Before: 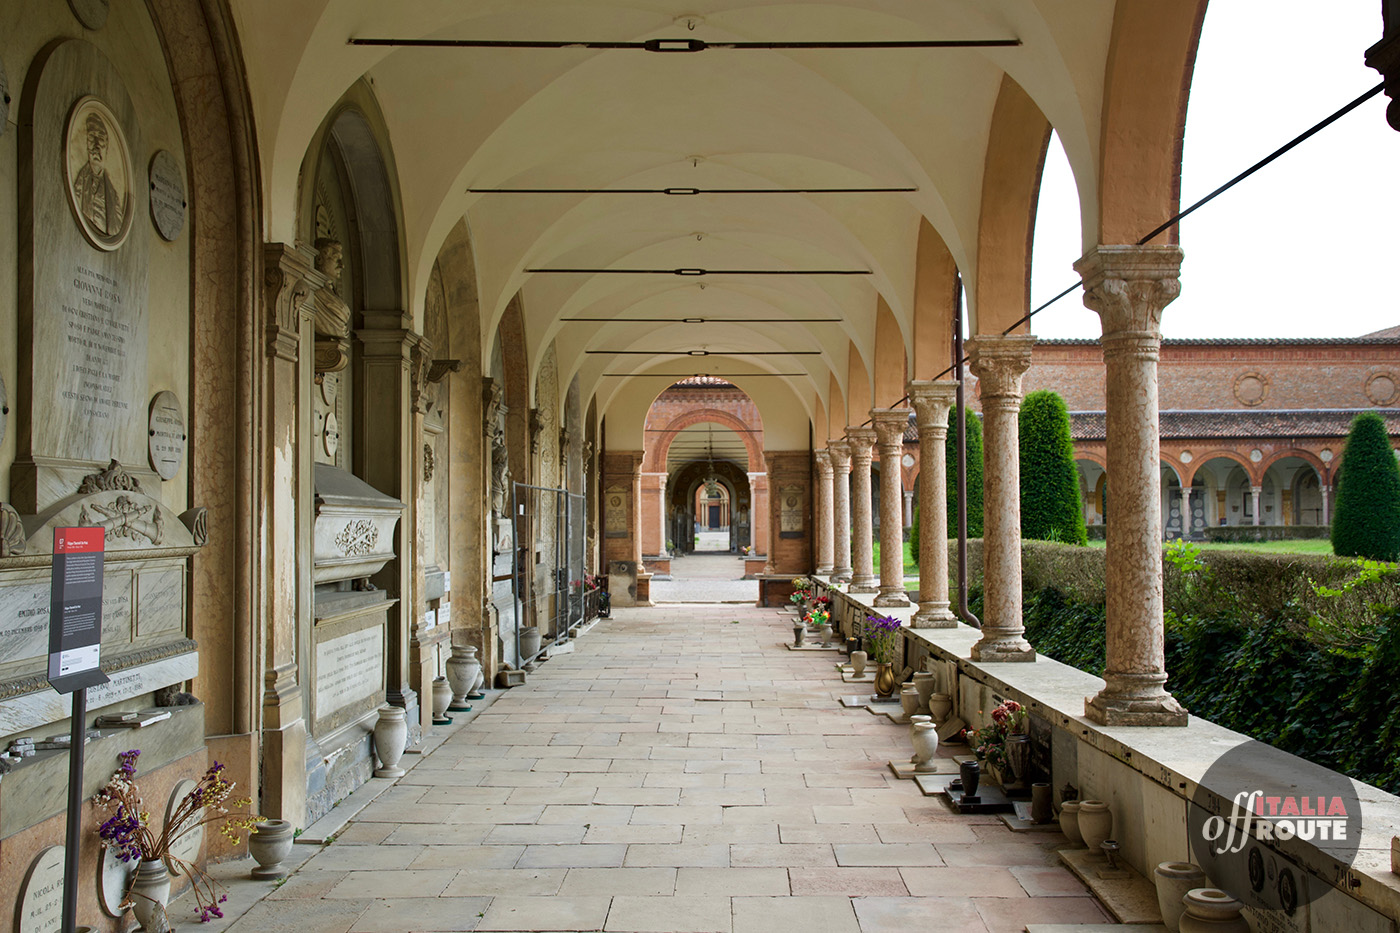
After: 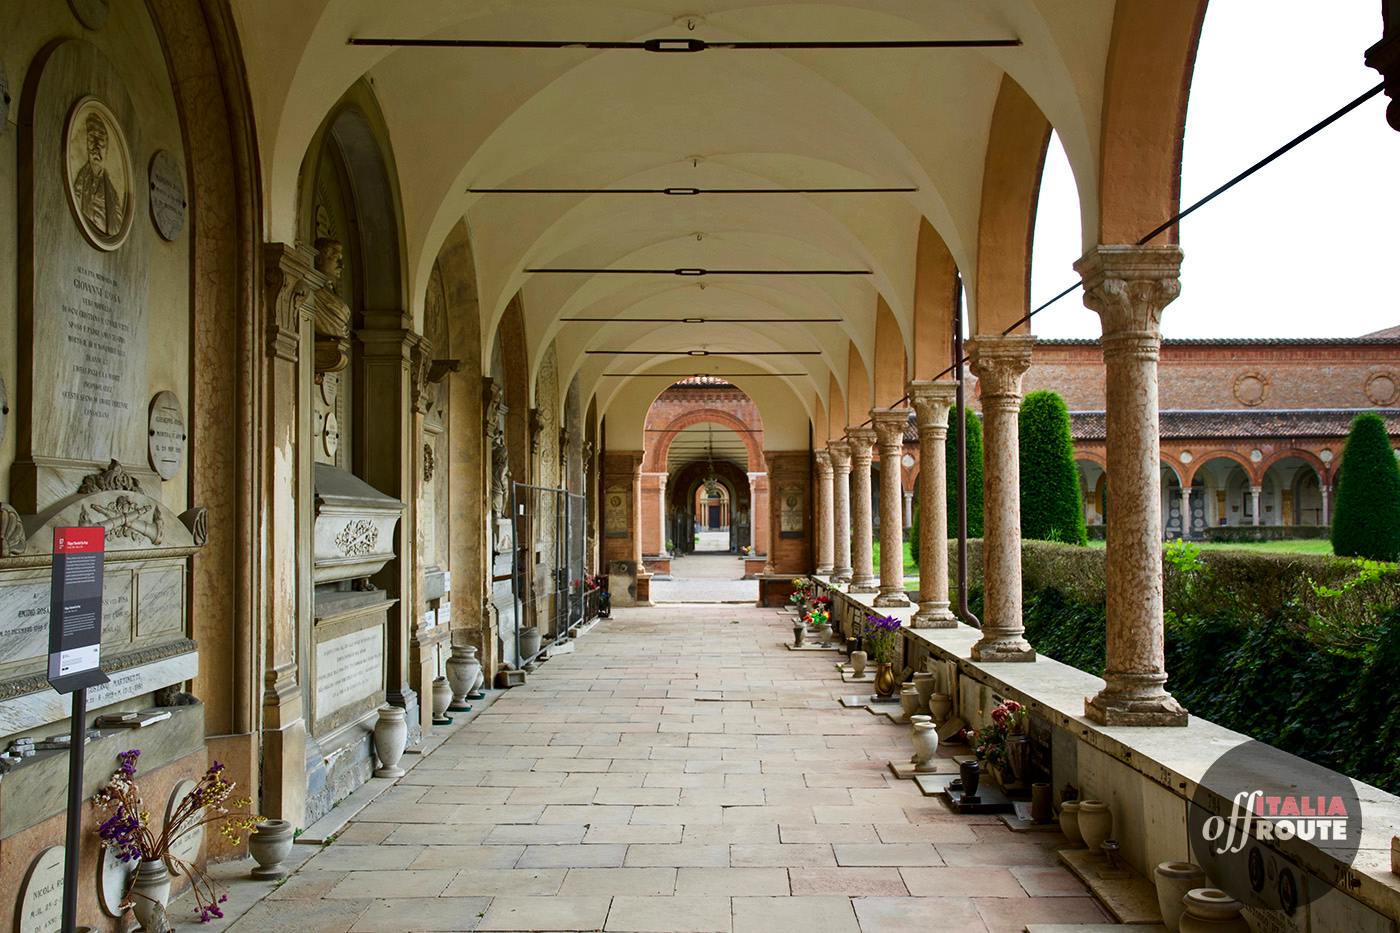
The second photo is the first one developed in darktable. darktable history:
contrast brightness saturation: contrast 0.133, brightness -0.047, saturation 0.151
